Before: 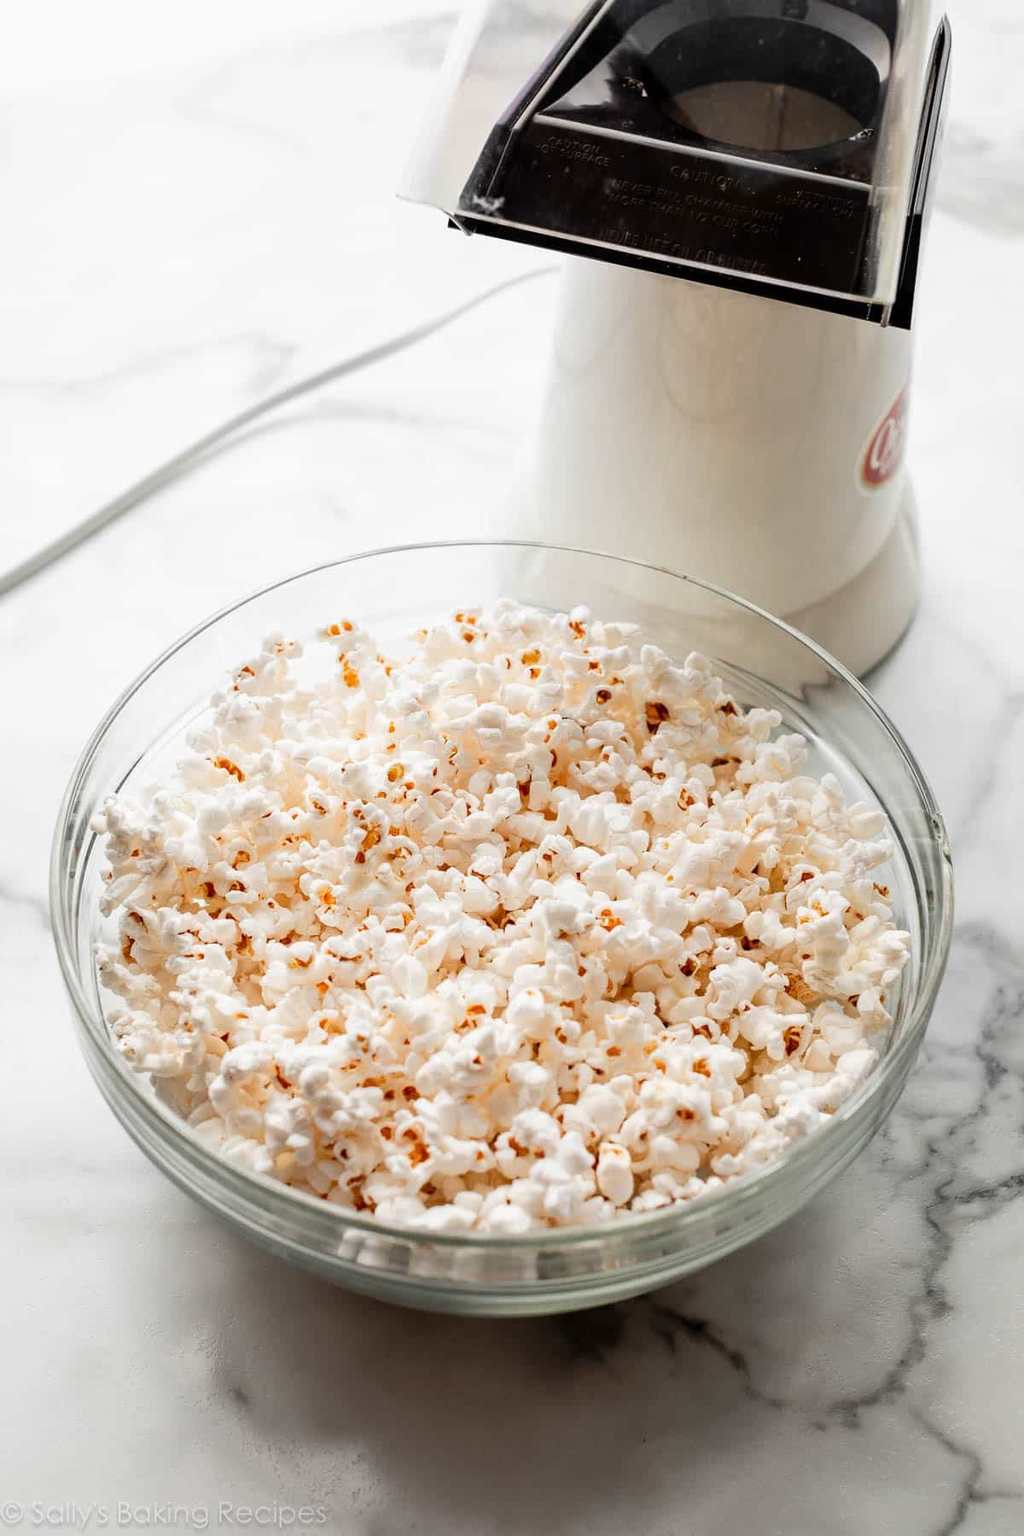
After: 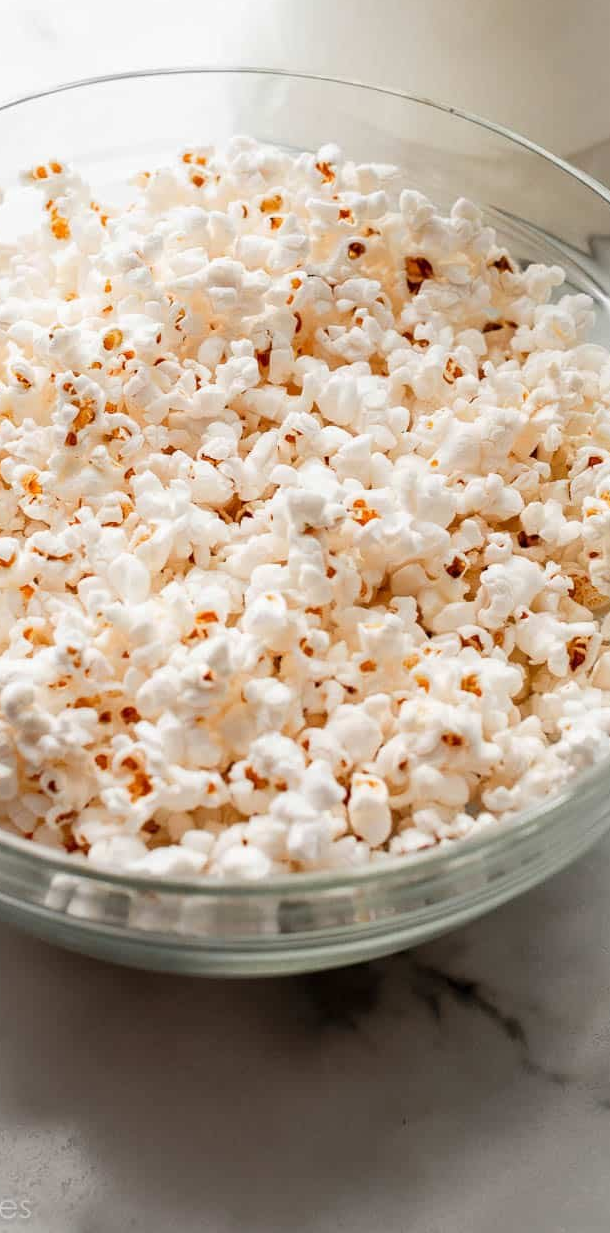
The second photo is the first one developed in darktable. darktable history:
crop and rotate: left 29.274%, top 31.456%, right 19.831%
